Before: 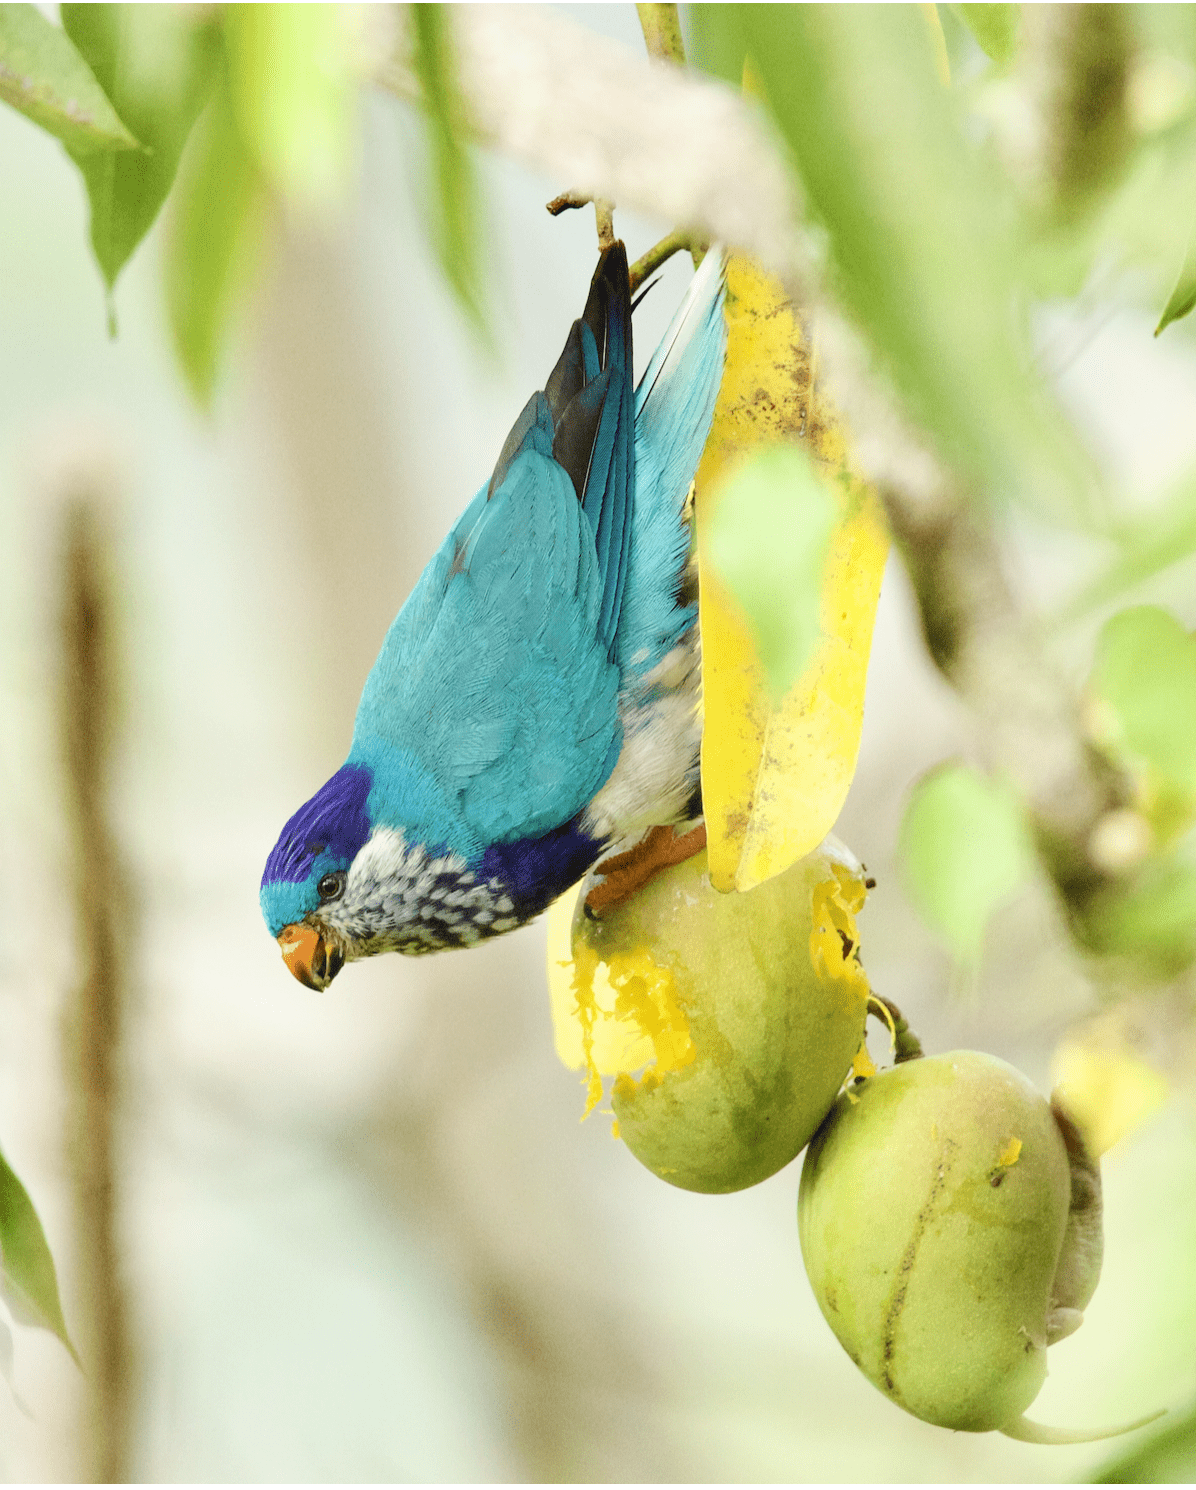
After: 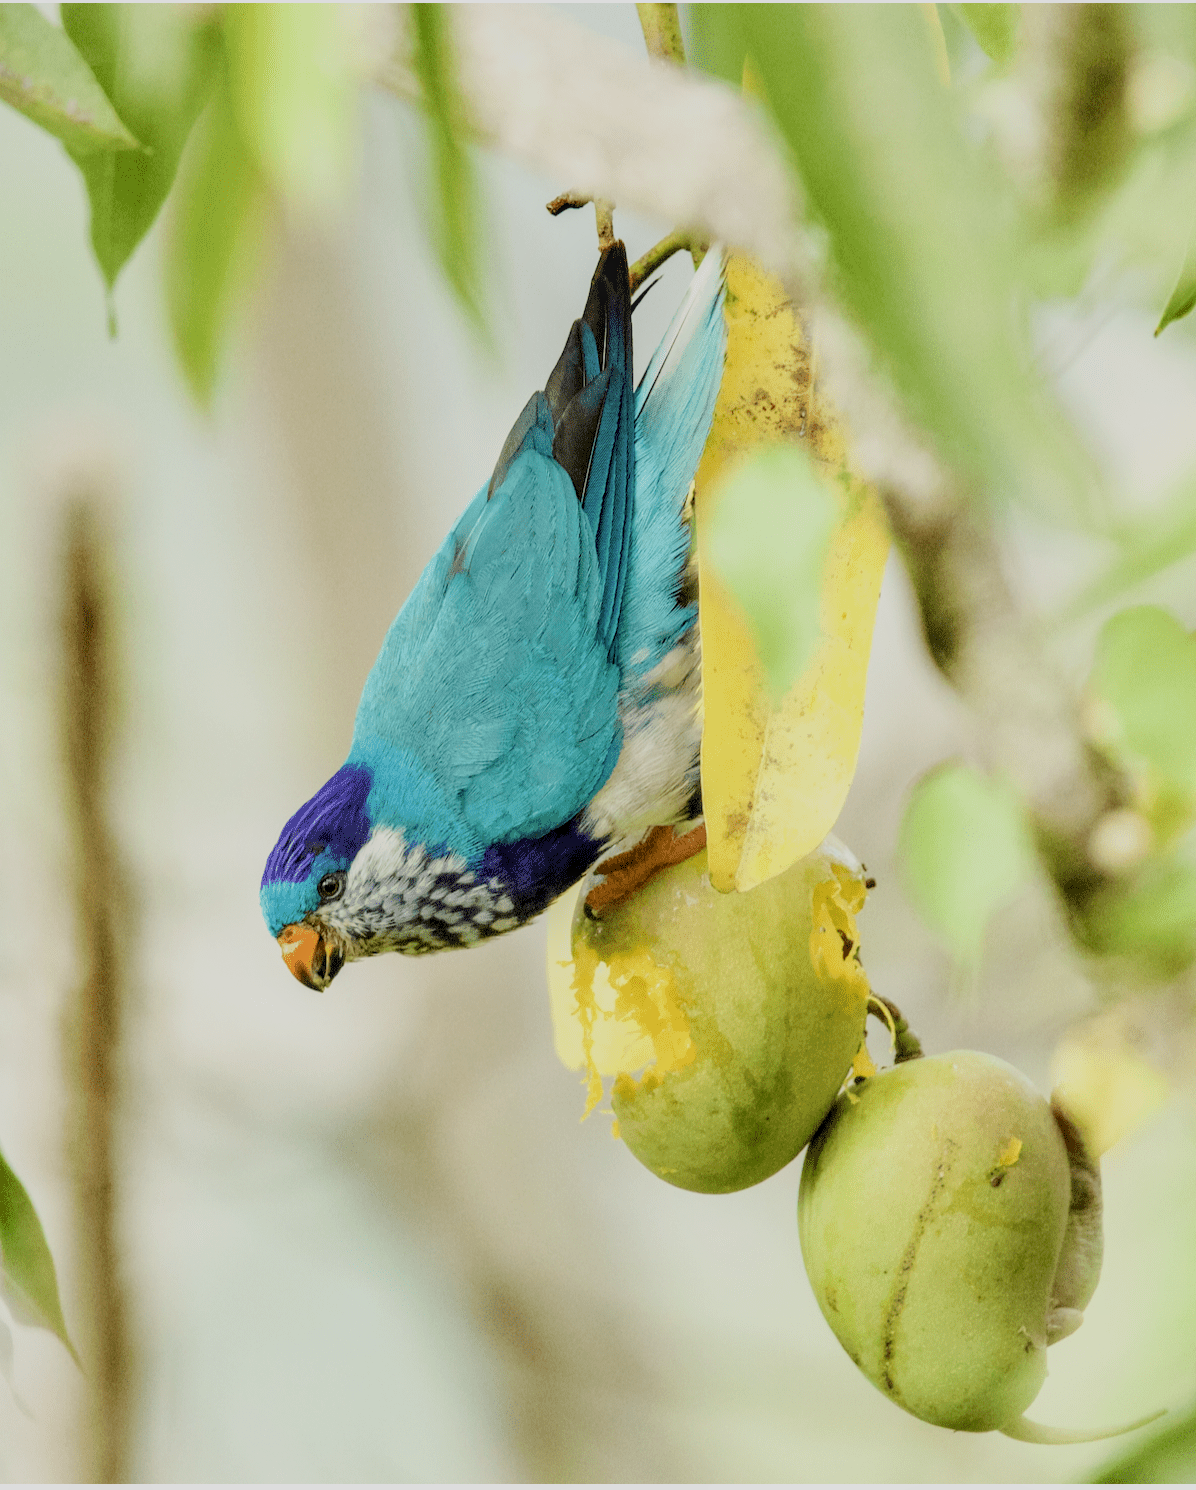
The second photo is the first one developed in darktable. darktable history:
filmic rgb: middle gray luminance 18.42%, black relative exposure -9 EV, white relative exposure 3.75 EV, threshold 6 EV, target black luminance 0%, hardness 4.85, latitude 67.35%, contrast 0.955, highlights saturation mix 20%, shadows ↔ highlights balance 21.36%, add noise in highlights 0, preserve chrominance luminance Y, color science v3 (2019), use custom middle-gray values true, iterations of high-quality reconstruction 0, contrast in highlights soft, enable highlight reconstruction true
local contrast: on, module defaults
